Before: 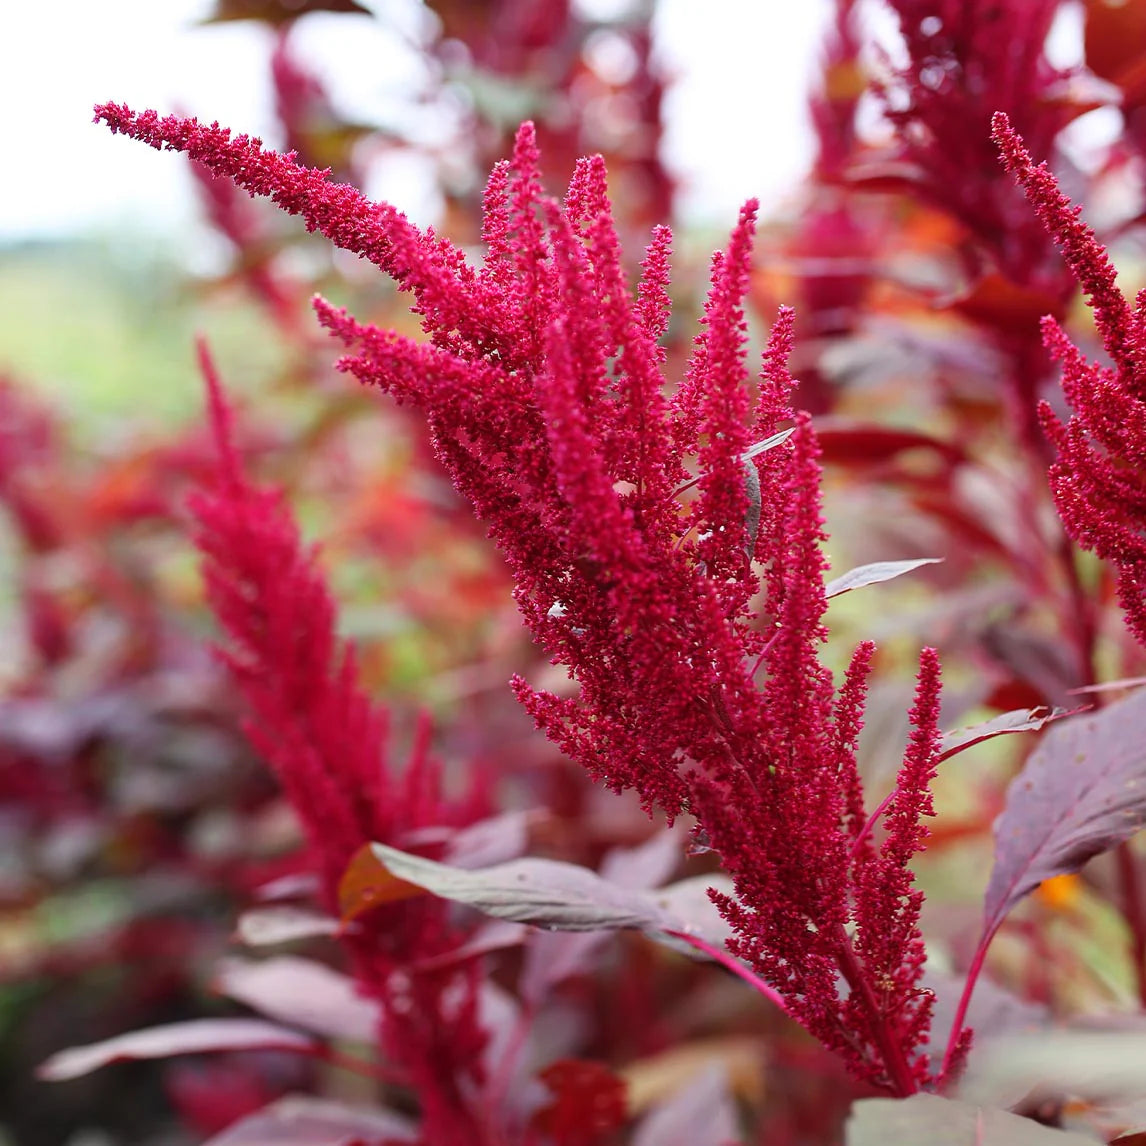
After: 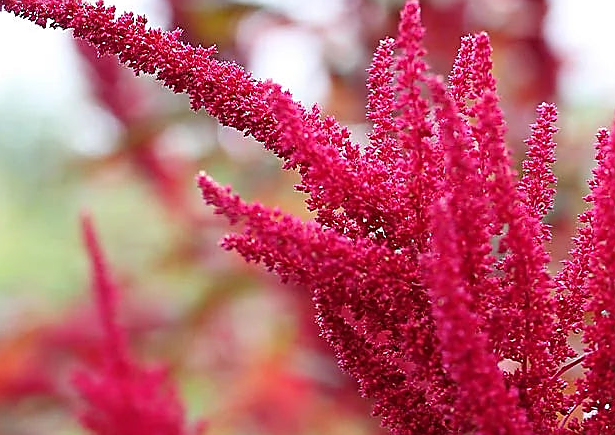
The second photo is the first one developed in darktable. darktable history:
crop: left 10.081%, top 10.648%, right 36.246%, bottom 51.324%
sharpen: radius 1.375, amount 1.244, threshold 0.622
